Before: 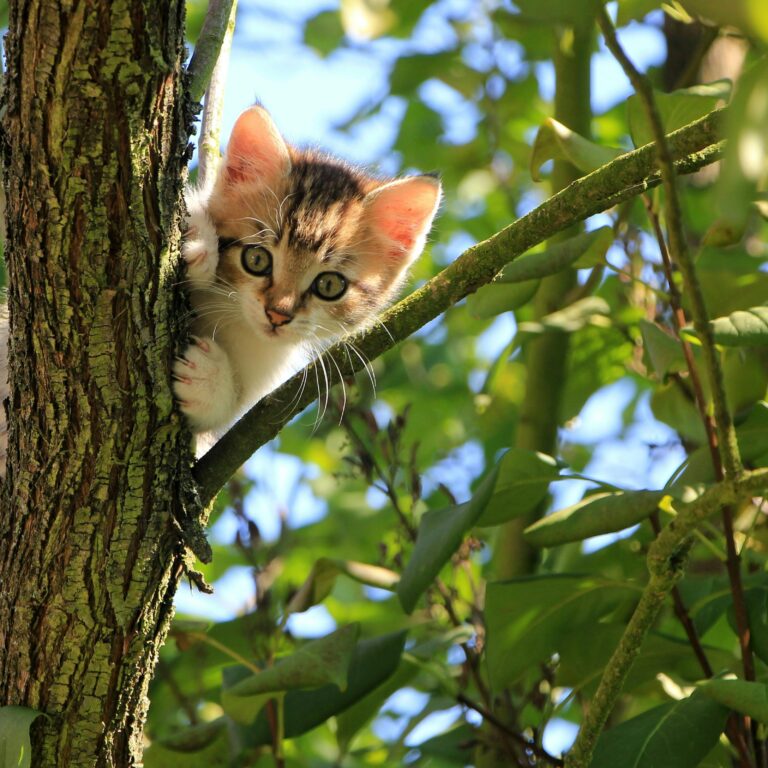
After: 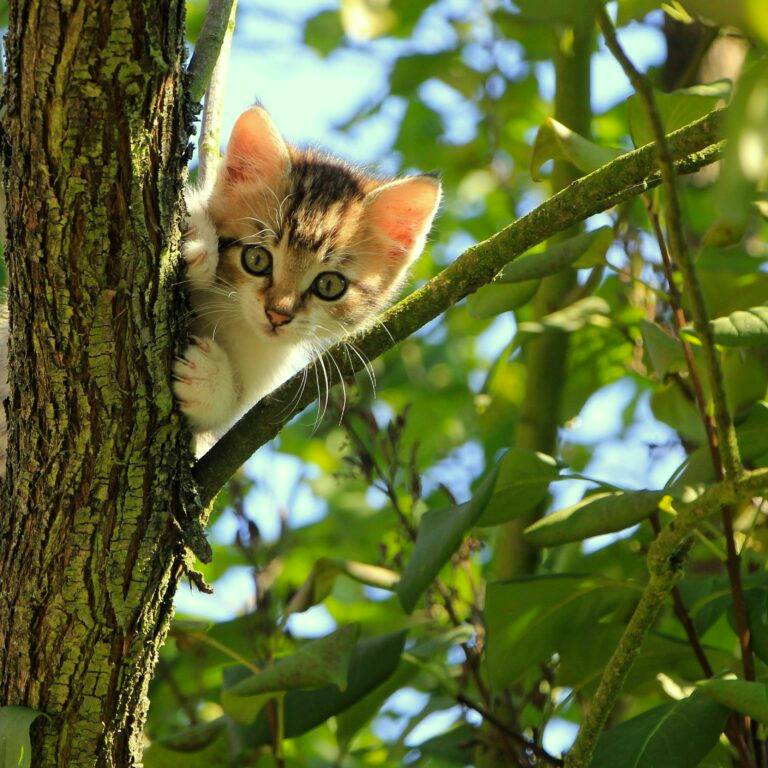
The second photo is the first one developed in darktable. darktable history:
color correction: highlights a* -5.67, highlights b* 11.15
